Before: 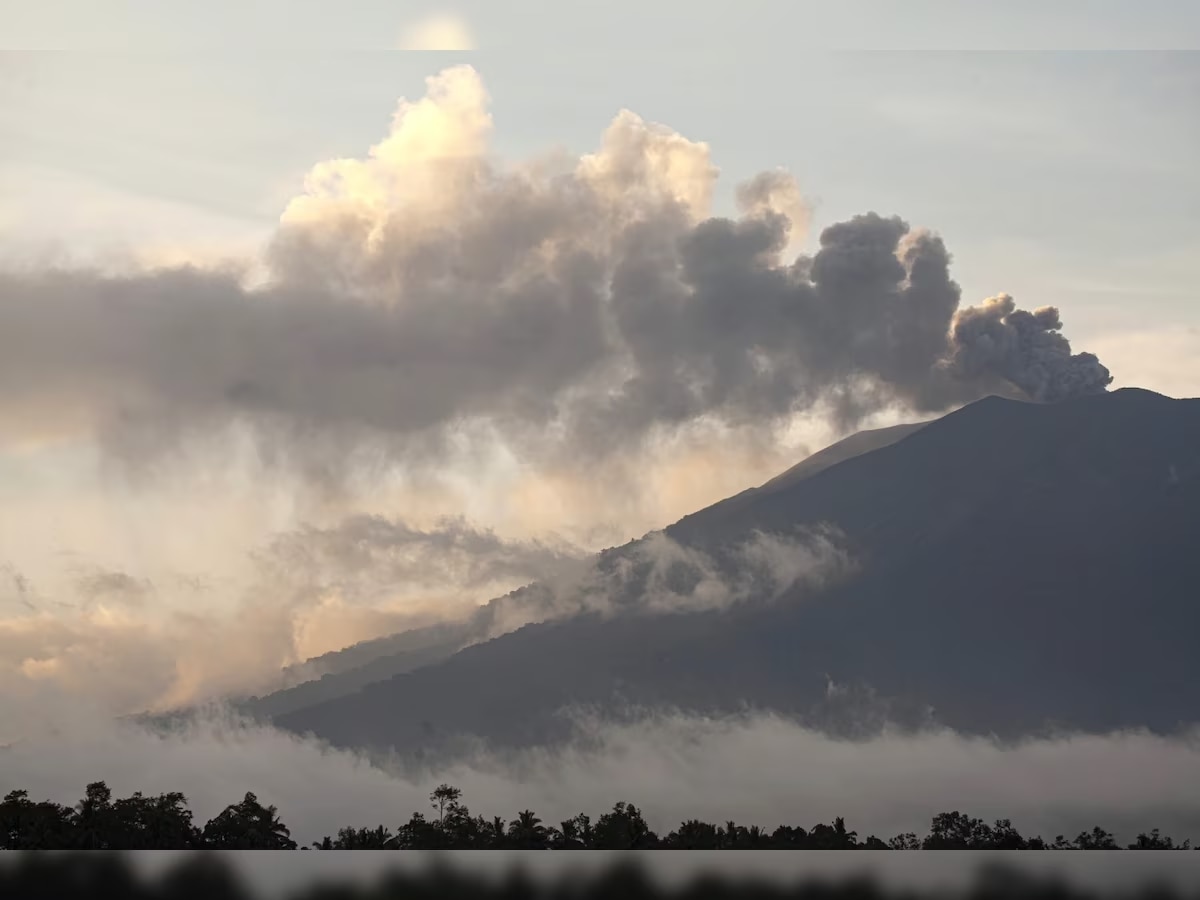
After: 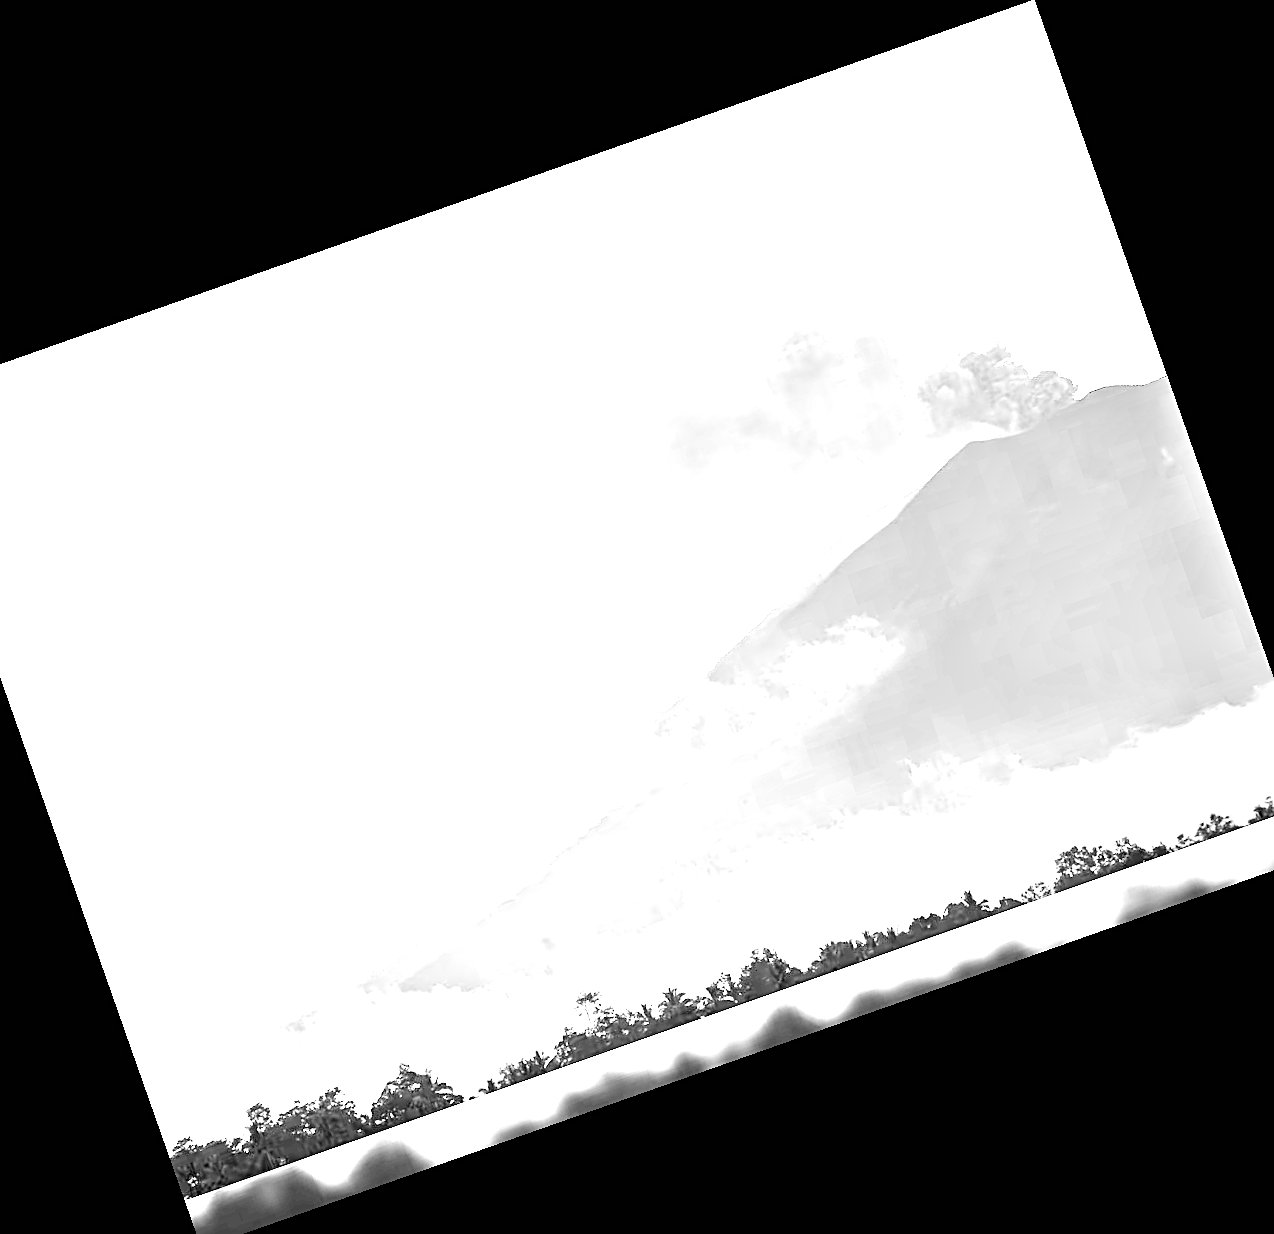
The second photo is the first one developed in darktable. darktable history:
sharpen: on, module defaults
exposure: black level correction 0, exposure 1.1 EV, compensate highlight preservation false
tone equalizer: -8 EV -0.55 EV
monochrome: a 73.58, b 64.21
crop and rotate: angle 19.43°, left 6.812%, right 4.125%, bottom 1.087%
color balance rgb: on, module defaults
white balance: red 8, blue 8
